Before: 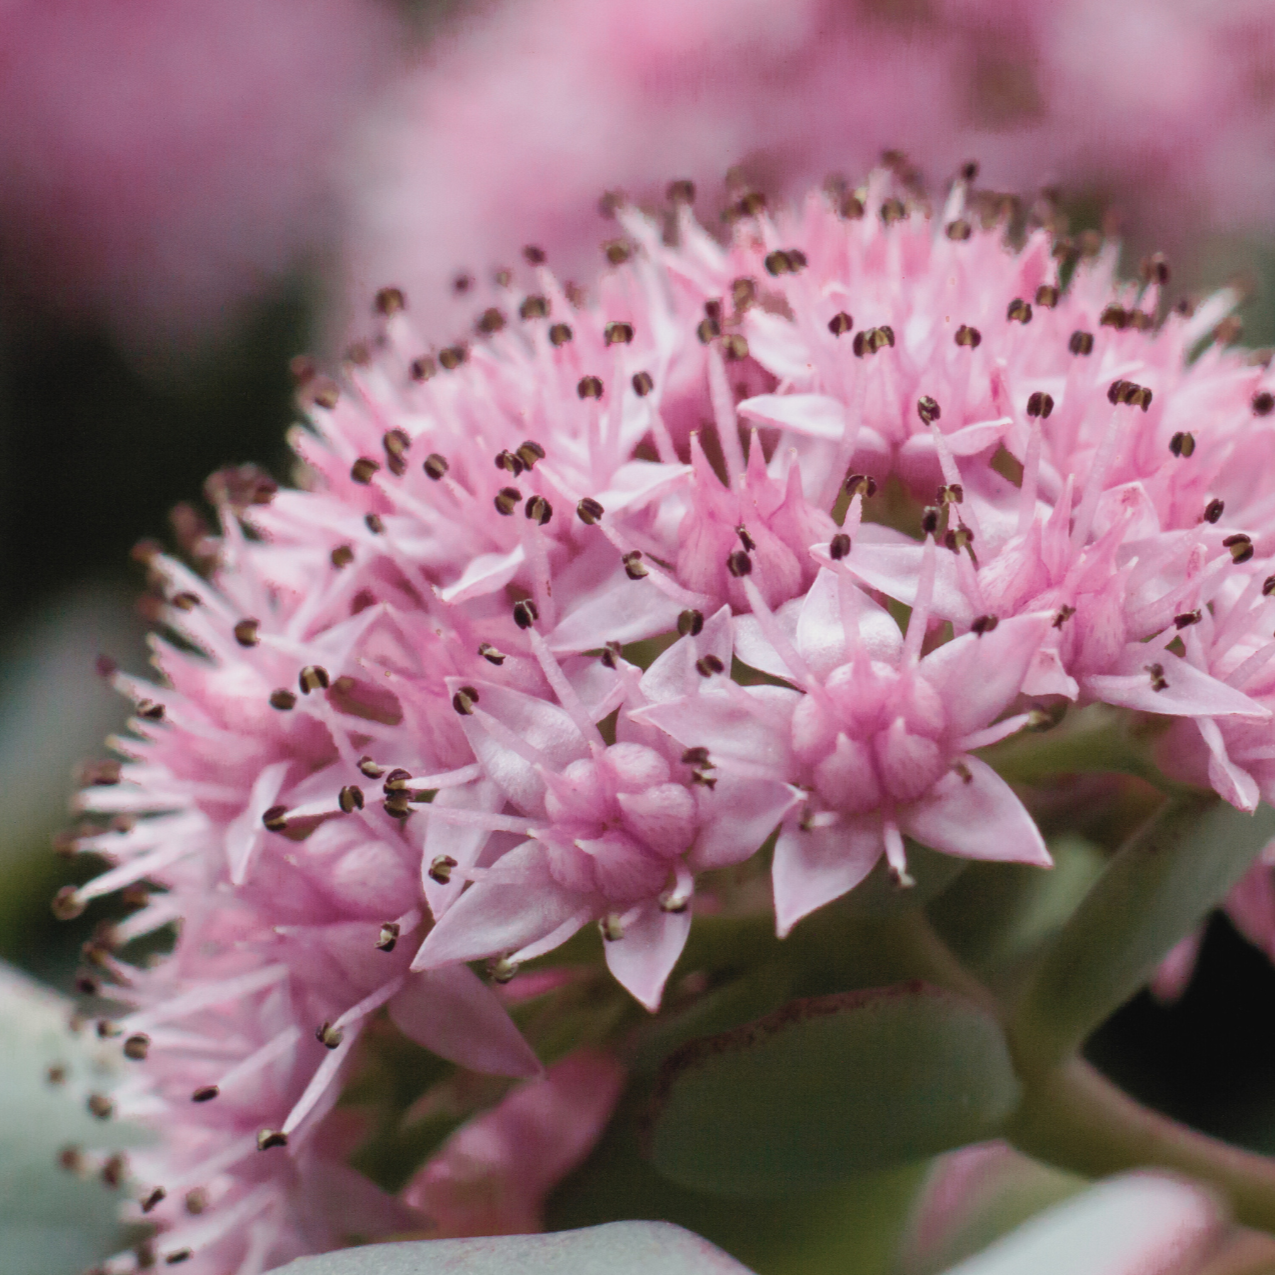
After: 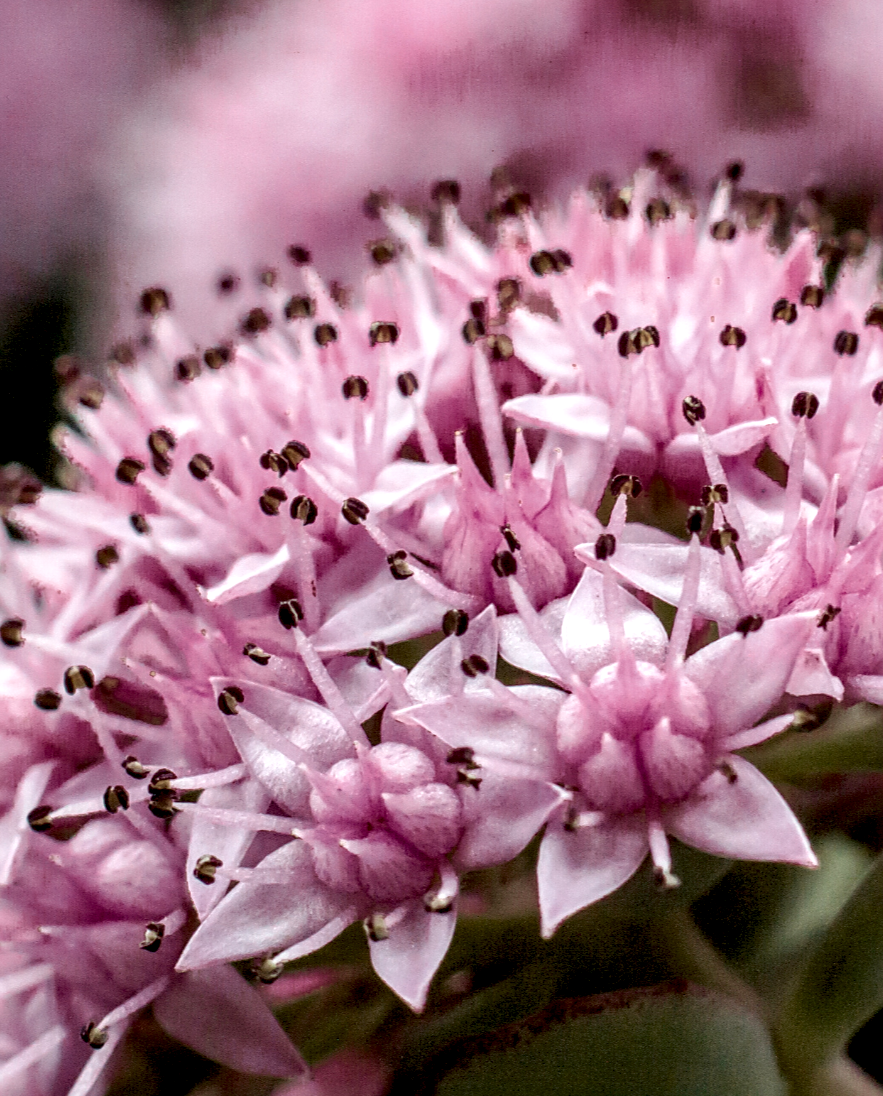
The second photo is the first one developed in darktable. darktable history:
crop: left 18.479%, right 12.2%, bottom 13.971%
sharpen: on, module defaults
exposure: black level correction 0.01, exposure 0.014 EV, compensate highlight preservation false
local contrast: highlights 19%, detail 186%
